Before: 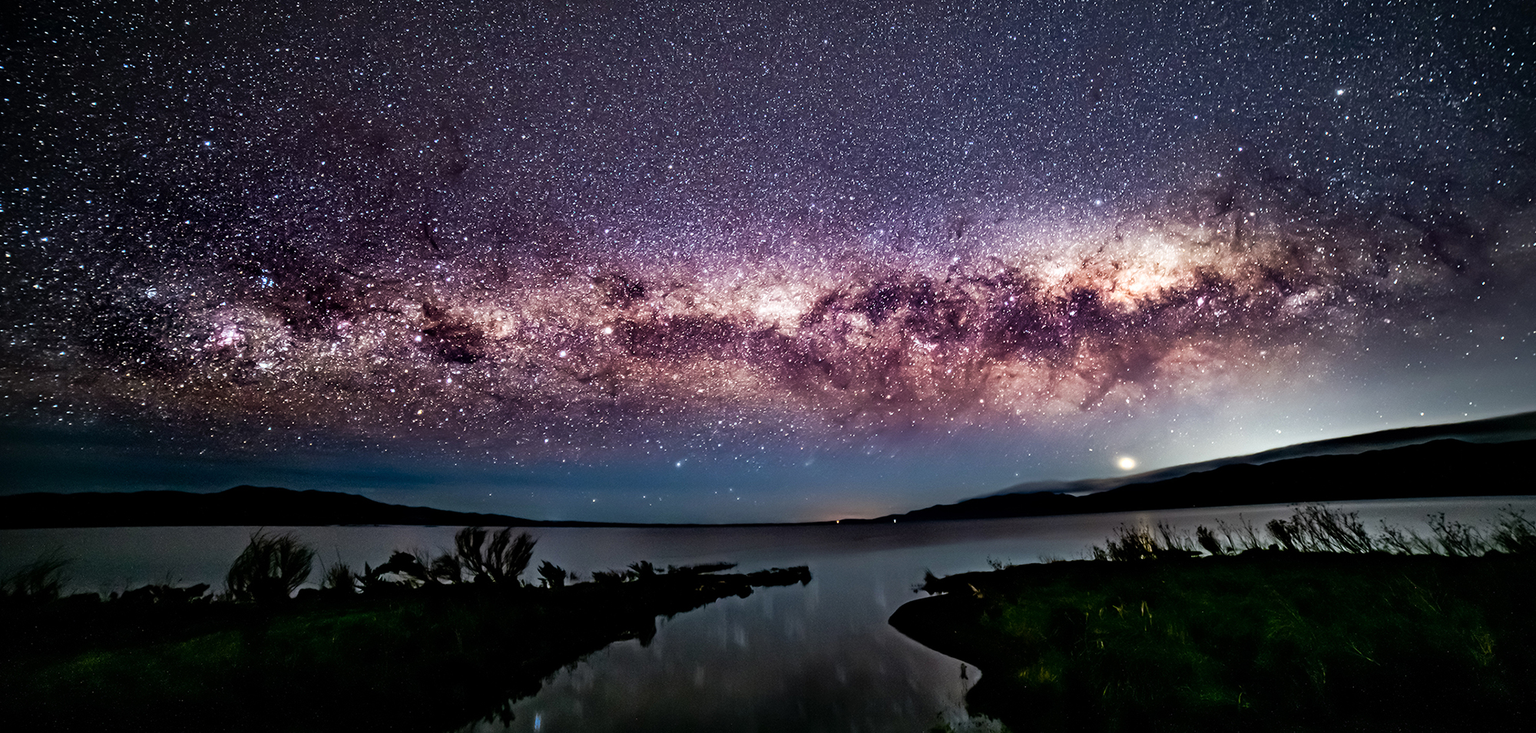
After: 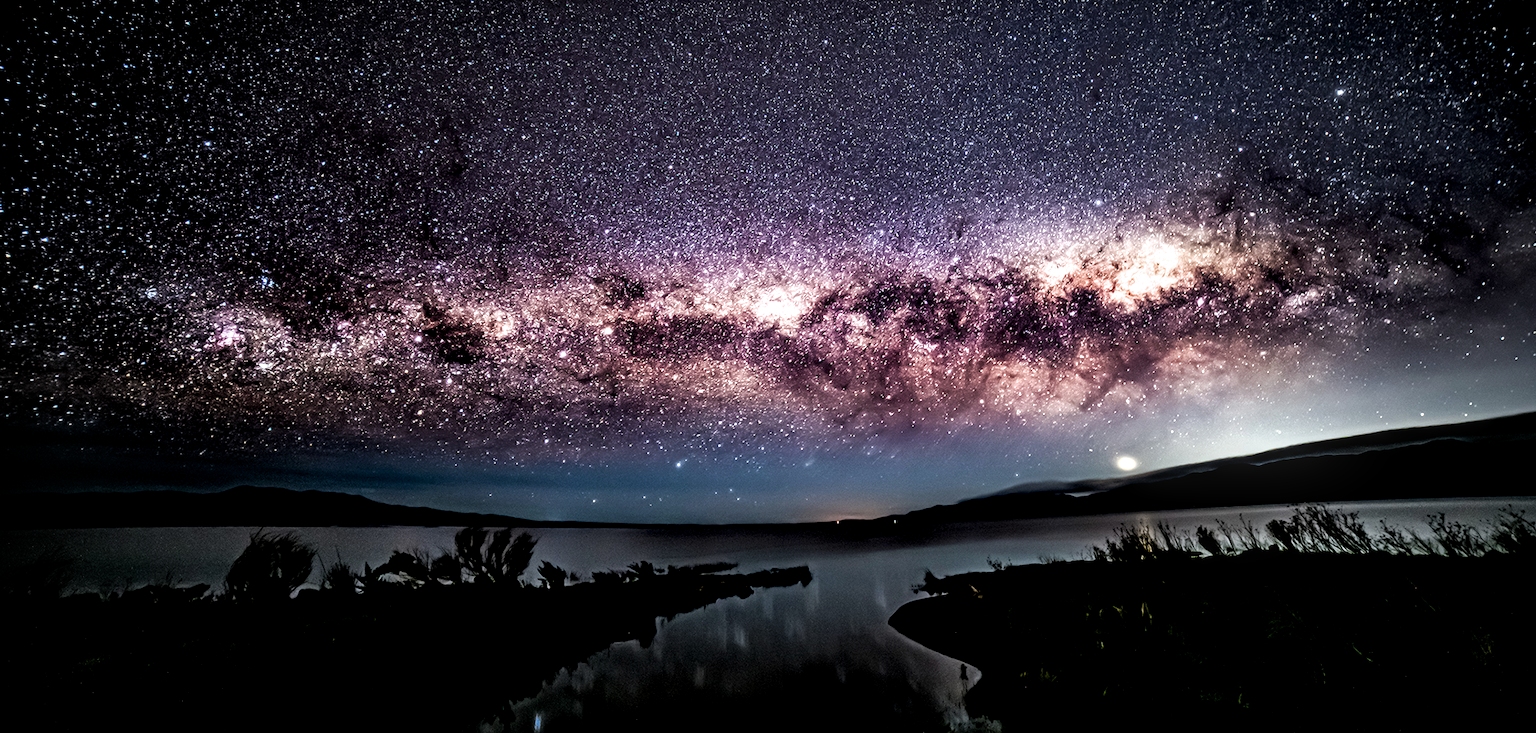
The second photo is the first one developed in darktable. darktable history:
local contrast: detail 130%
filmic rgb: black relative exposure -8.29 EV, white relative exposure 2.2 EV, threshold 5.96 EV, target white luminance 99.892%, hardness 7.04, latitude 74.61%, contrast 1.32, highlights saturation mix -2.59%, shadows ↔ highlights balance 29.66%, enable highlight reconstruction true
